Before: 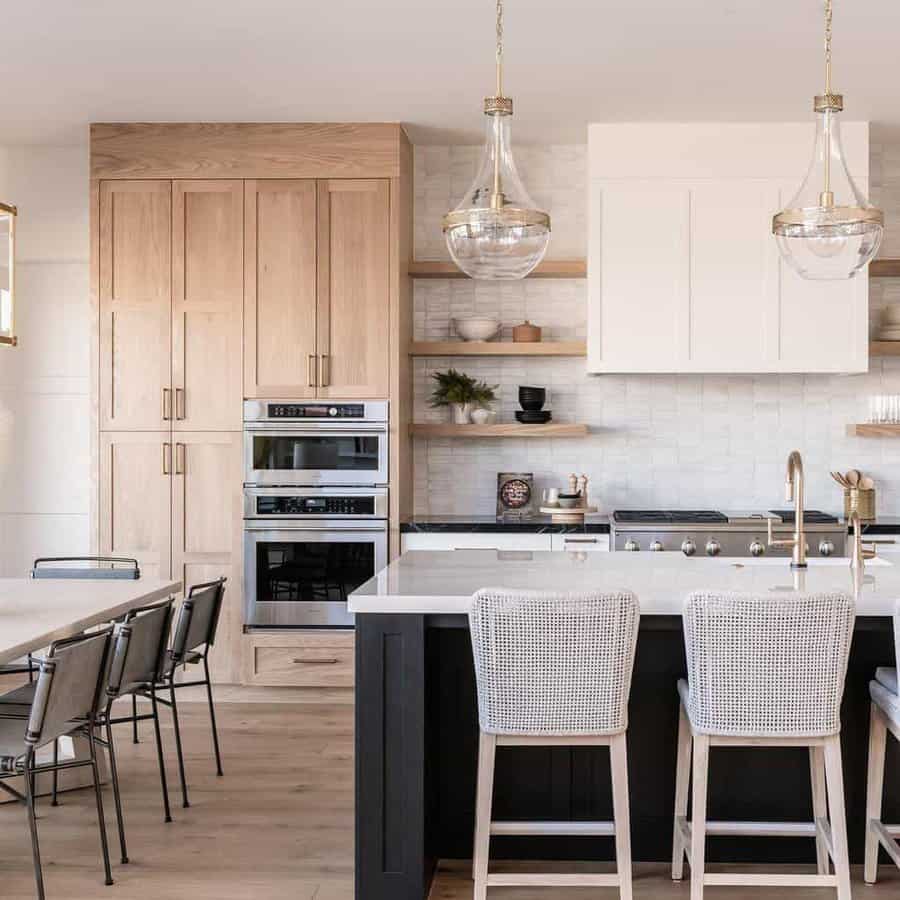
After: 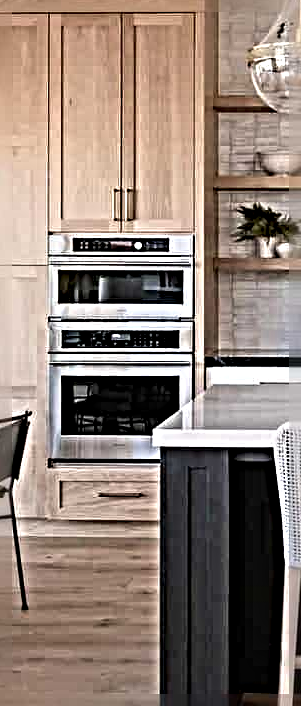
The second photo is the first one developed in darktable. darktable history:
crop and rotate: left 21.77%, top 18.528%, right 44.676%, bottom 2.997%
sharpen: radius 6.3, amount 1.8, threshold 0
